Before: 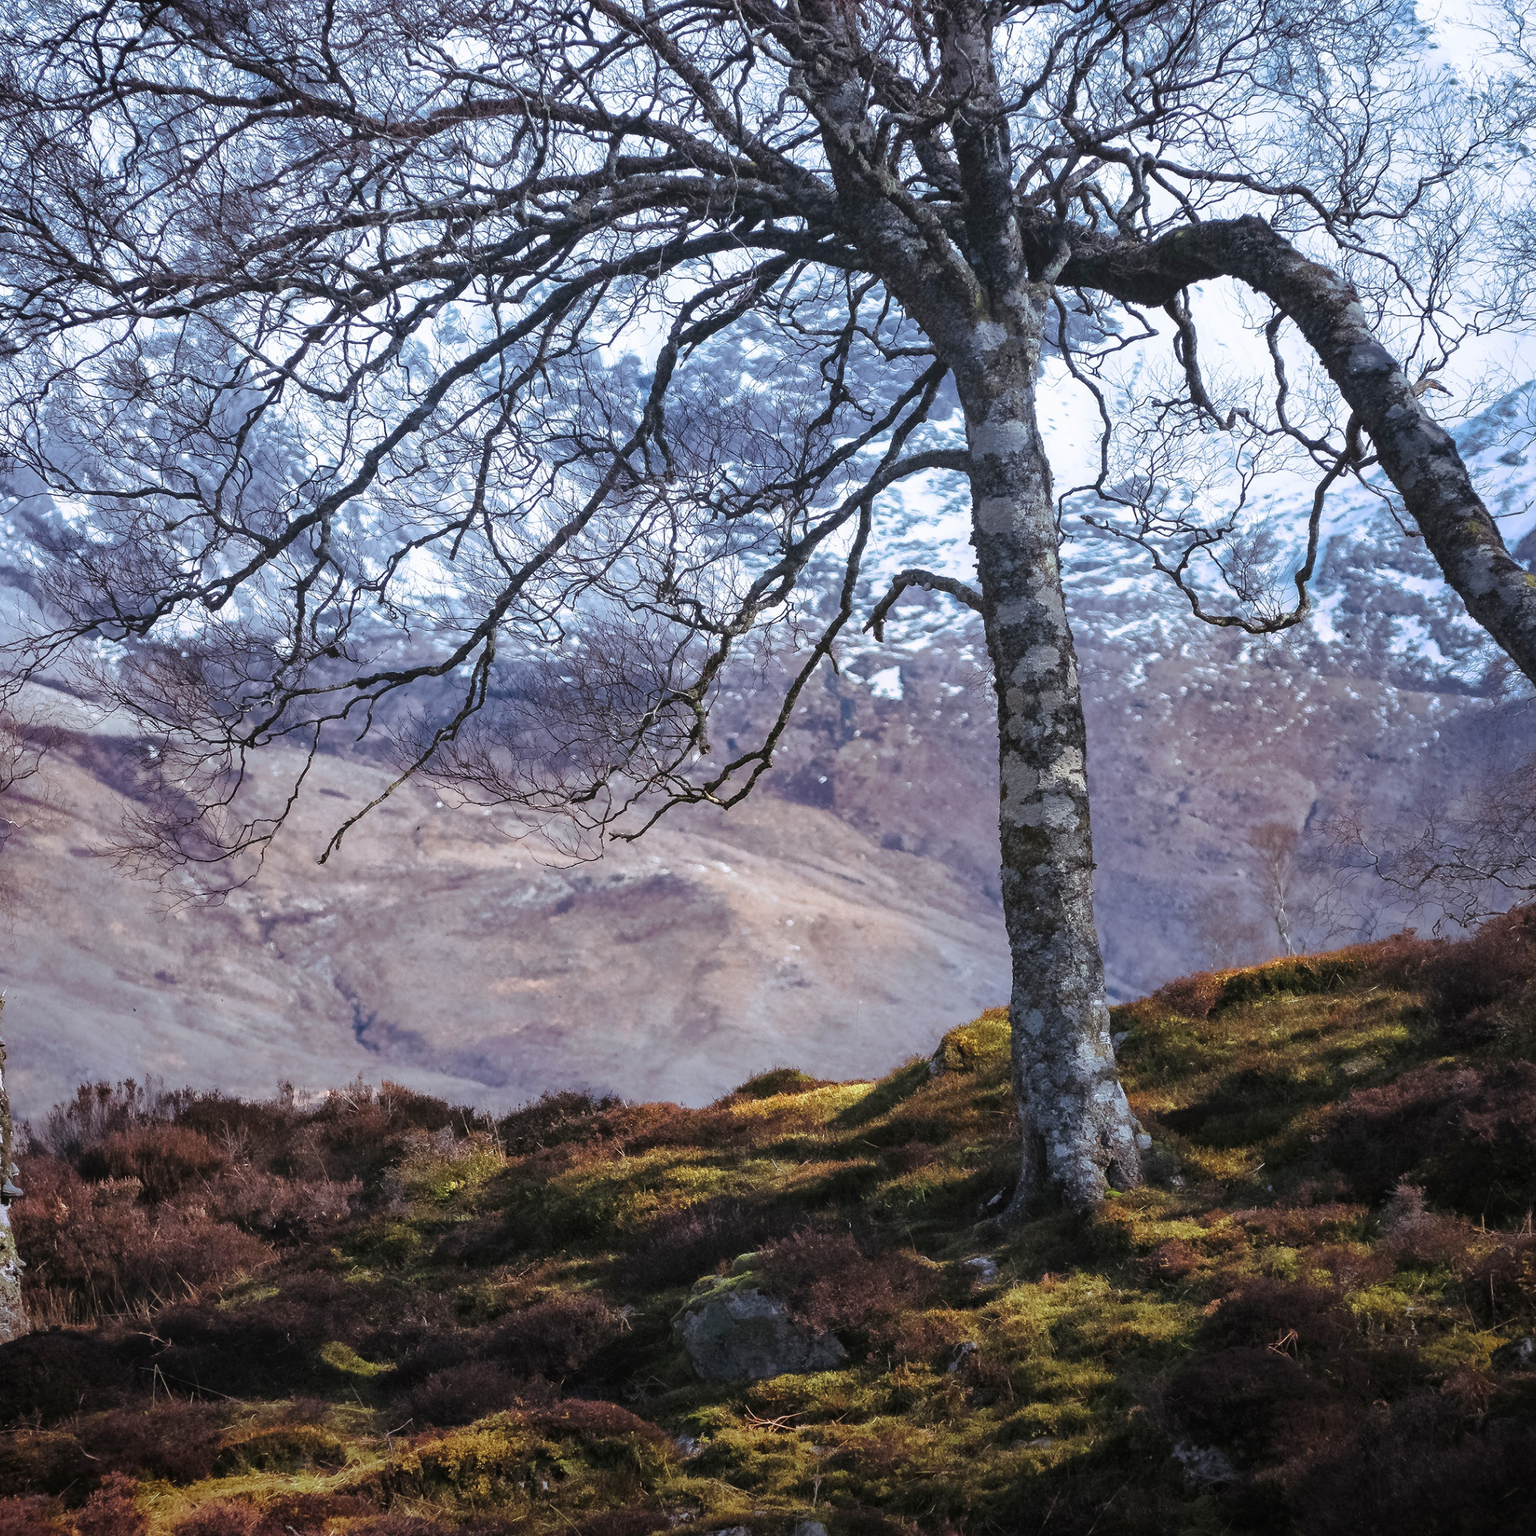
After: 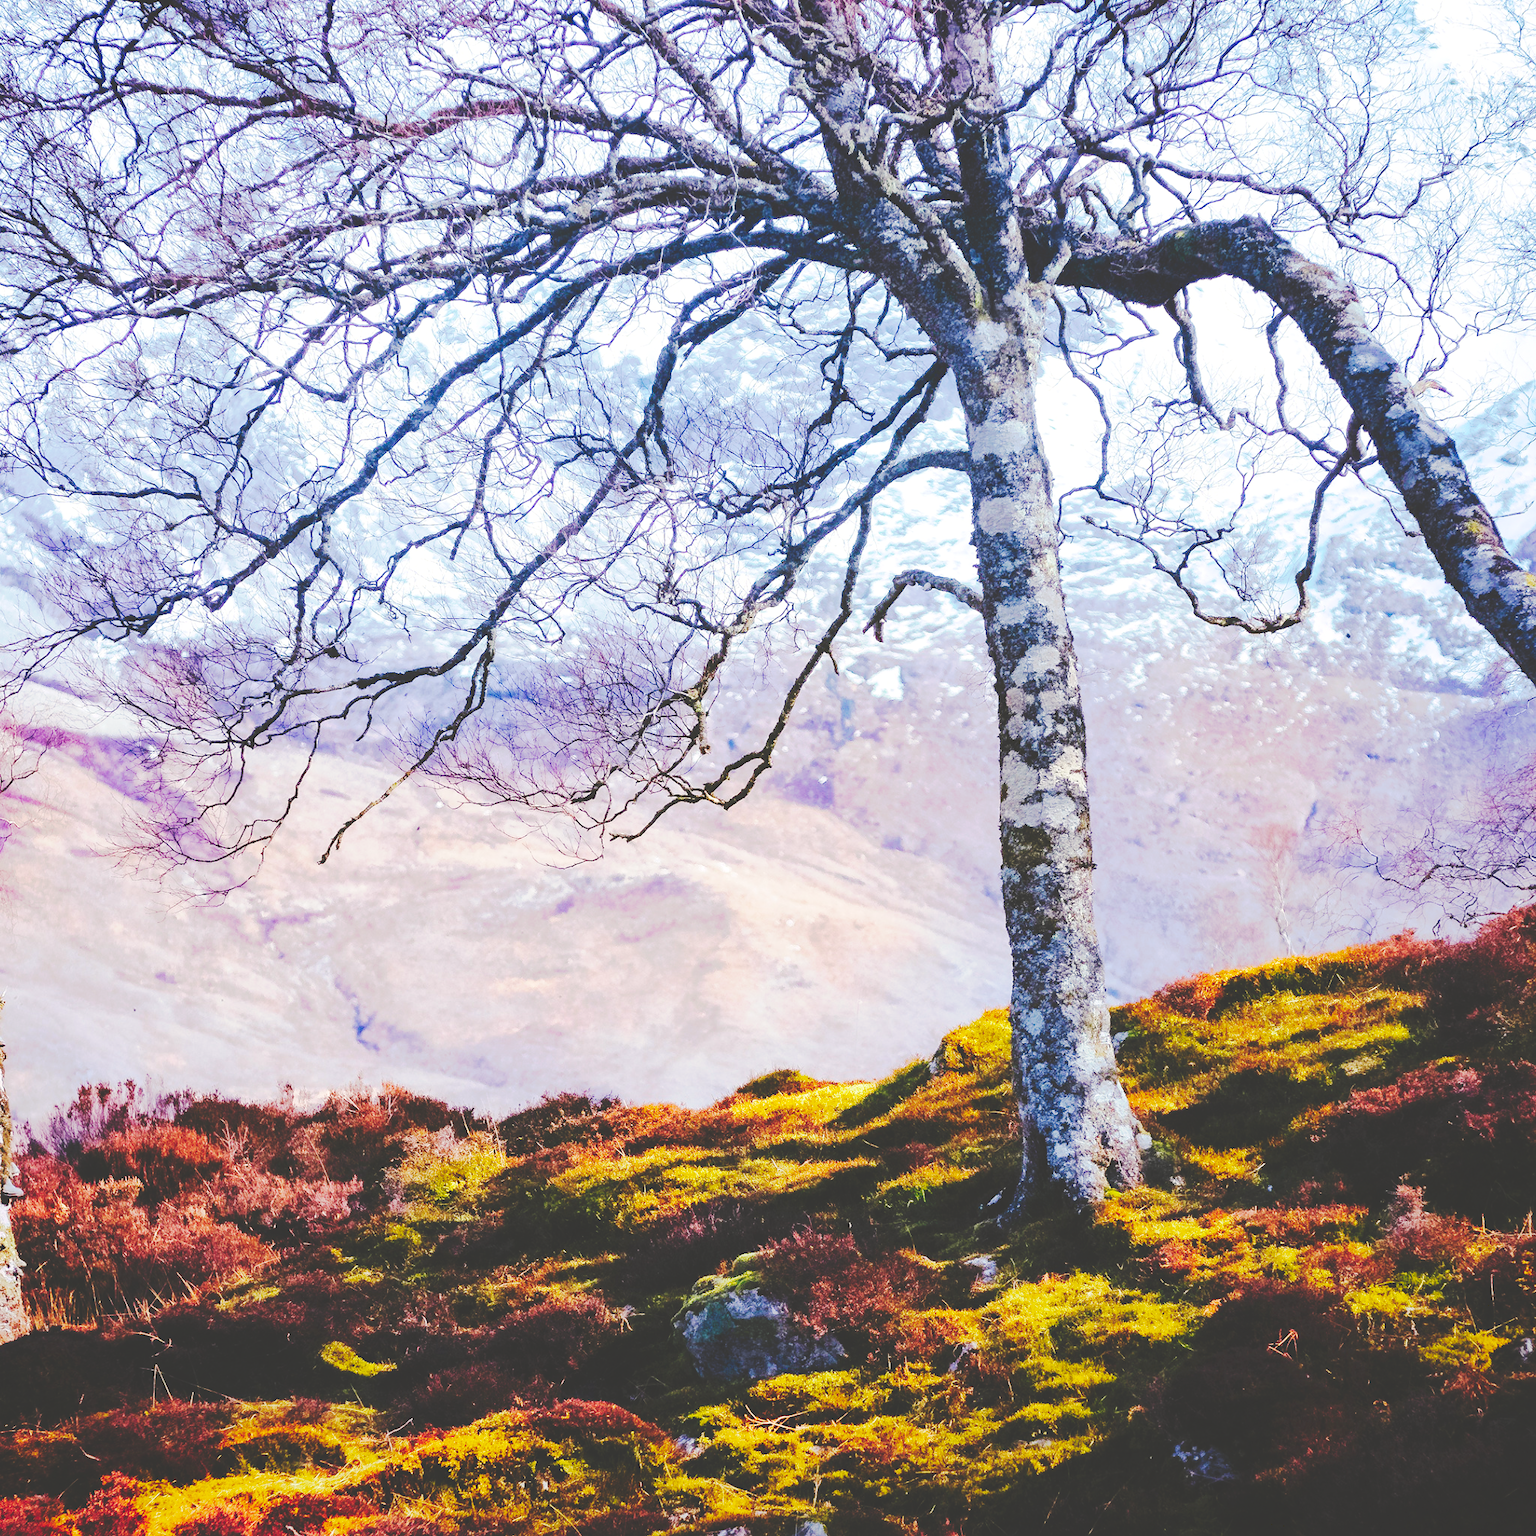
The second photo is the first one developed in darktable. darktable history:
exposure: exposure 0.236 EV, compensate highlight preservation false
color correction: highlights b* 3
color balance rgb: linear chroma grading › global chroma 15%, perceptual saturation grading › global saturation 30%
base curve: curves: ch0 [(0, 0) (0, 0.001) (0.001, 0.001) (0.004, 0.002) (0.007, 0.004) (0.015, 0.013) (0.033, 0.045) (0.052, 0.096) (0.075, 0.17) (0.099, 0.241) (0.163, 0.42) (0.219, 0.55) (0.259, 0.616) (0.327, 0.722) (0.365, 0.765) (0.522, 0.873) (0.547, 0.881) (0.689, 0.919) (0.826, 0.952) (1, 1)], preserve colors none
velvia: on, module defaults
tone curve: curves: ch0 [(0, 0) (0.003, 0.219) (0.011, 0.219) (0.025, 0.223) (0.044, 0.226) (0.069, 0.232) (0.1, 0.24) (0.136, 0.245) (0.177, 0.257) (0.224, 0.281) (0.277, 0.324) (0.335, 0.392) (0.399, 0.484) (0.468, 0.585) (0.543, 0.672) (0.623, 0.741) (0.709, 0.788) (0.801, 0.835) (0.898, 0.878) (1, 1)], preserve colors none
